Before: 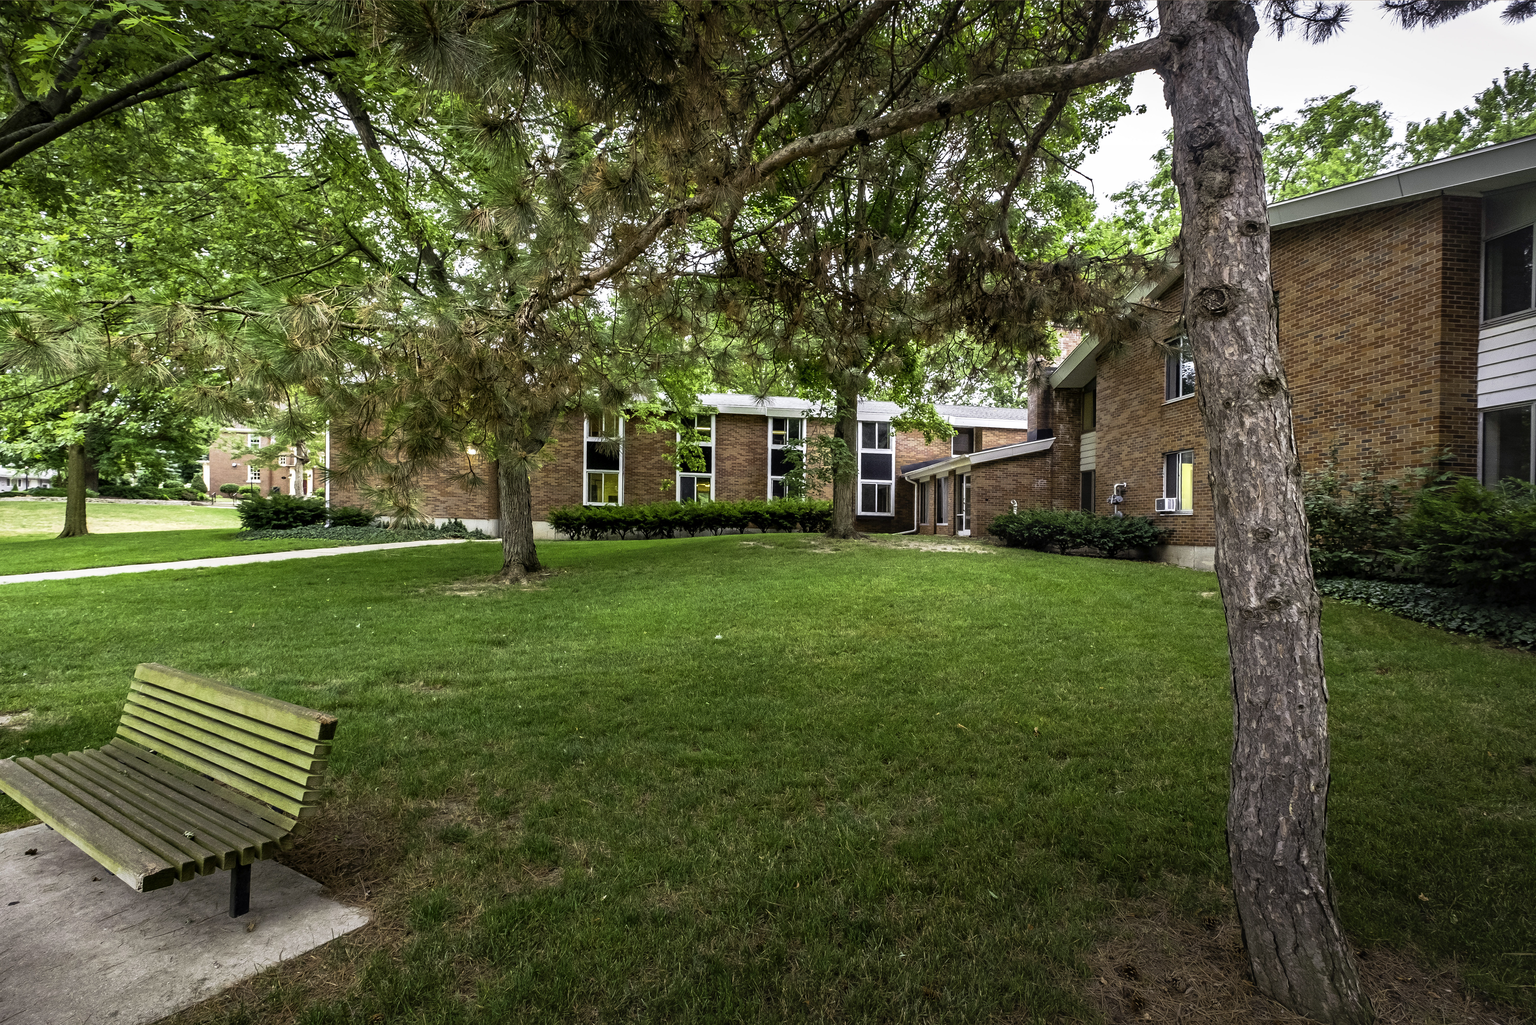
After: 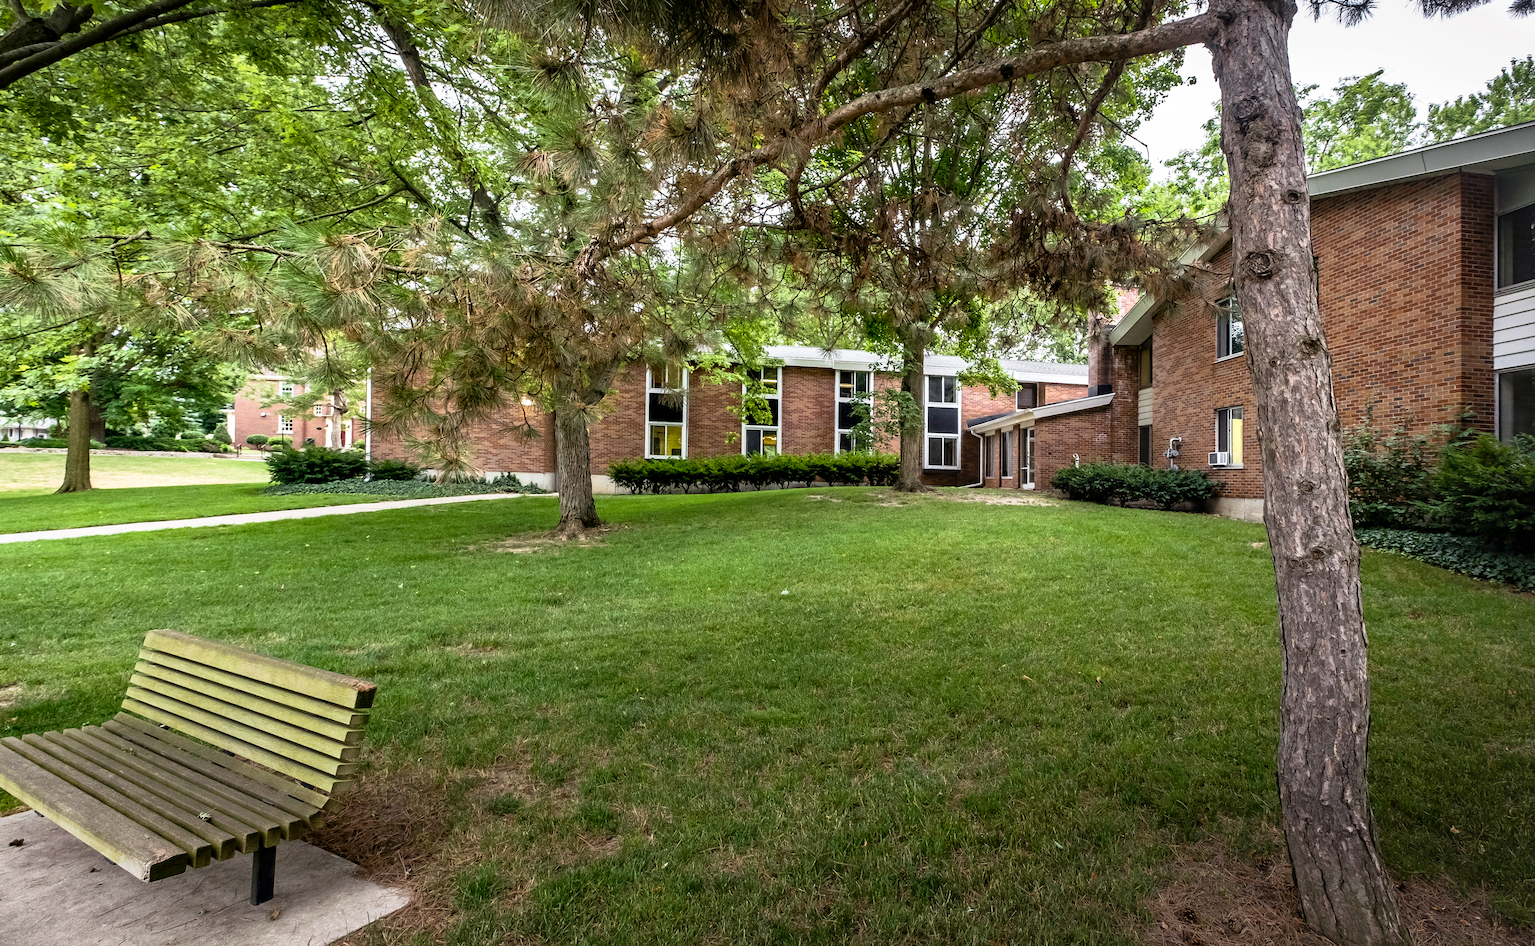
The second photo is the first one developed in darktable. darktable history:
contrast brightness saturation: contrast 0.11, saturation -0.17
rotate and perspective: rotation -0.013°, lens shift (vertical) -0.027, lens shift (horizontal) 0.178, crop left 0.016, crop right 0.989, crop top 0.082, crop bottom 0.918
